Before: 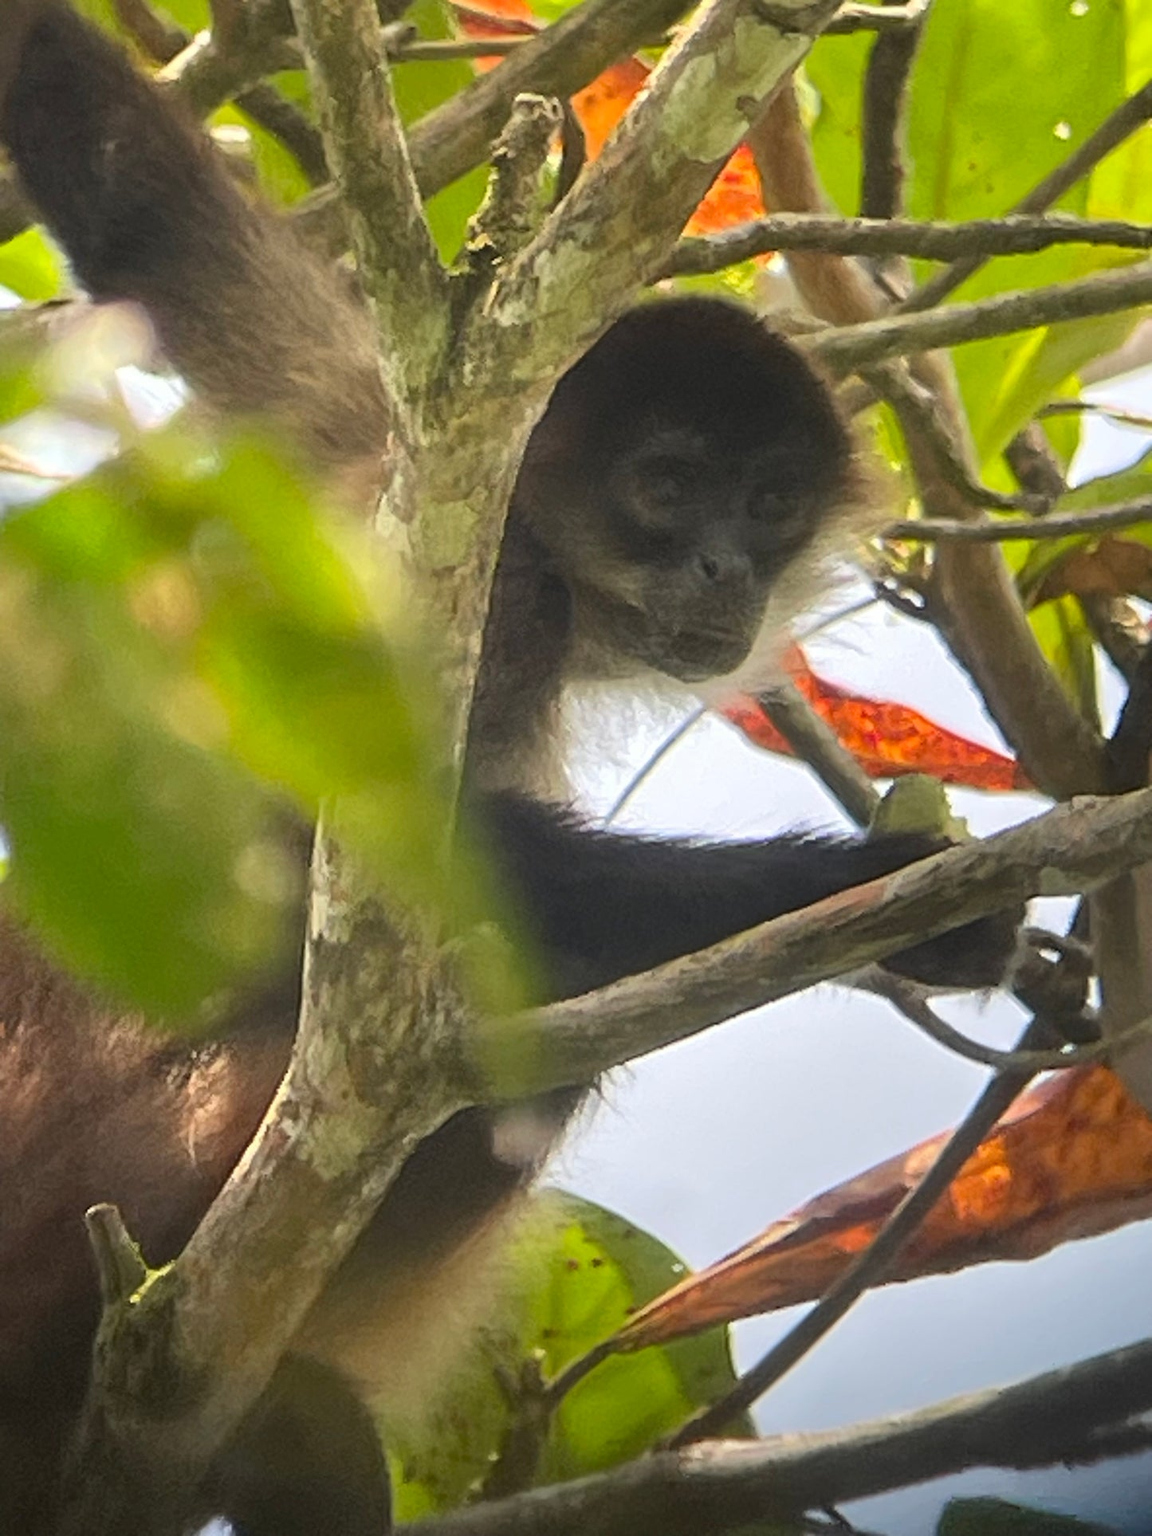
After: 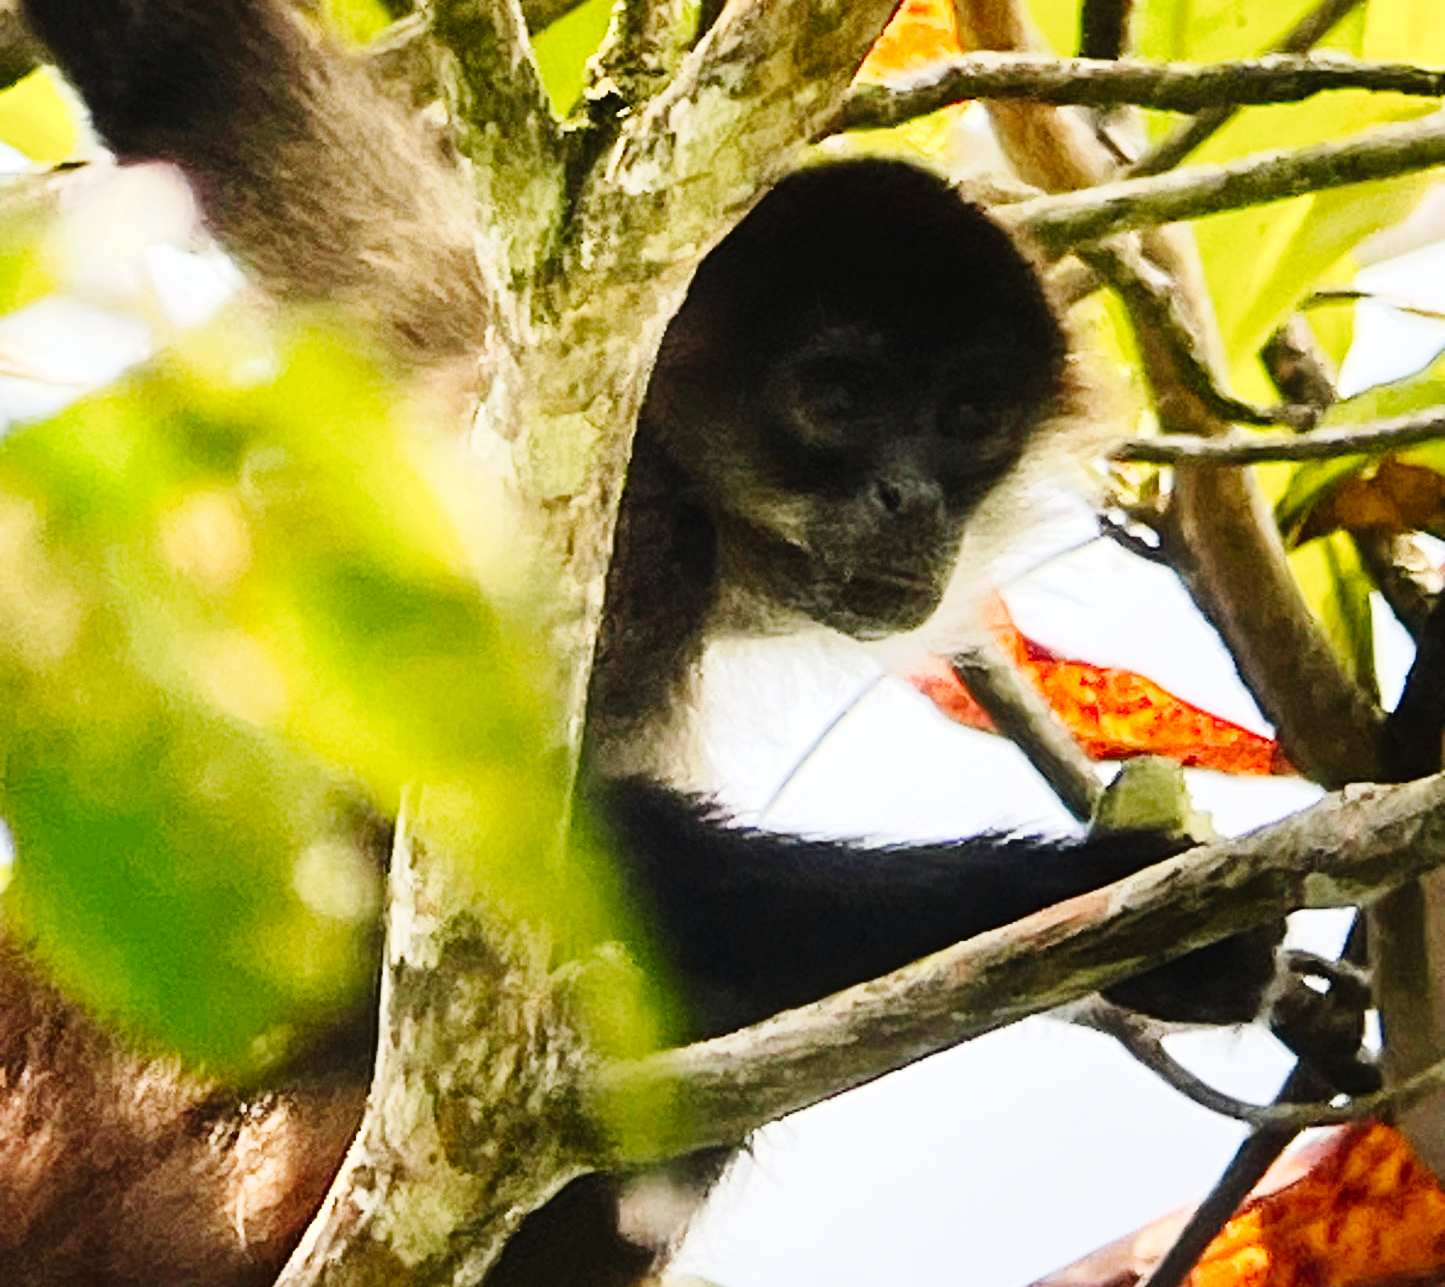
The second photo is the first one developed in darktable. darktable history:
crop: top 11.162%, bottom 21.999%
tone curve: curves: ch0 [(0, 0) (0.003, 0.001) (0.011, 0.004) (0.025, 0.009) (0.044, 0.016) (0.069, 0.025) (0.1, 0.036) (0.136, 0.059) (0.177, 0.103) (0.224, 0.175) (0.277, 0.274) (0.335, 0.395) (0.399, 0.52) (0.468, 0.635) (0.543, 0.733) (0.623, 0.817) (0.709, 0.888) (0.801, 0.93) (0.898, 0.964) (1, 1)], preserve colors none
contrast brightness saturation: contrast 0.221
